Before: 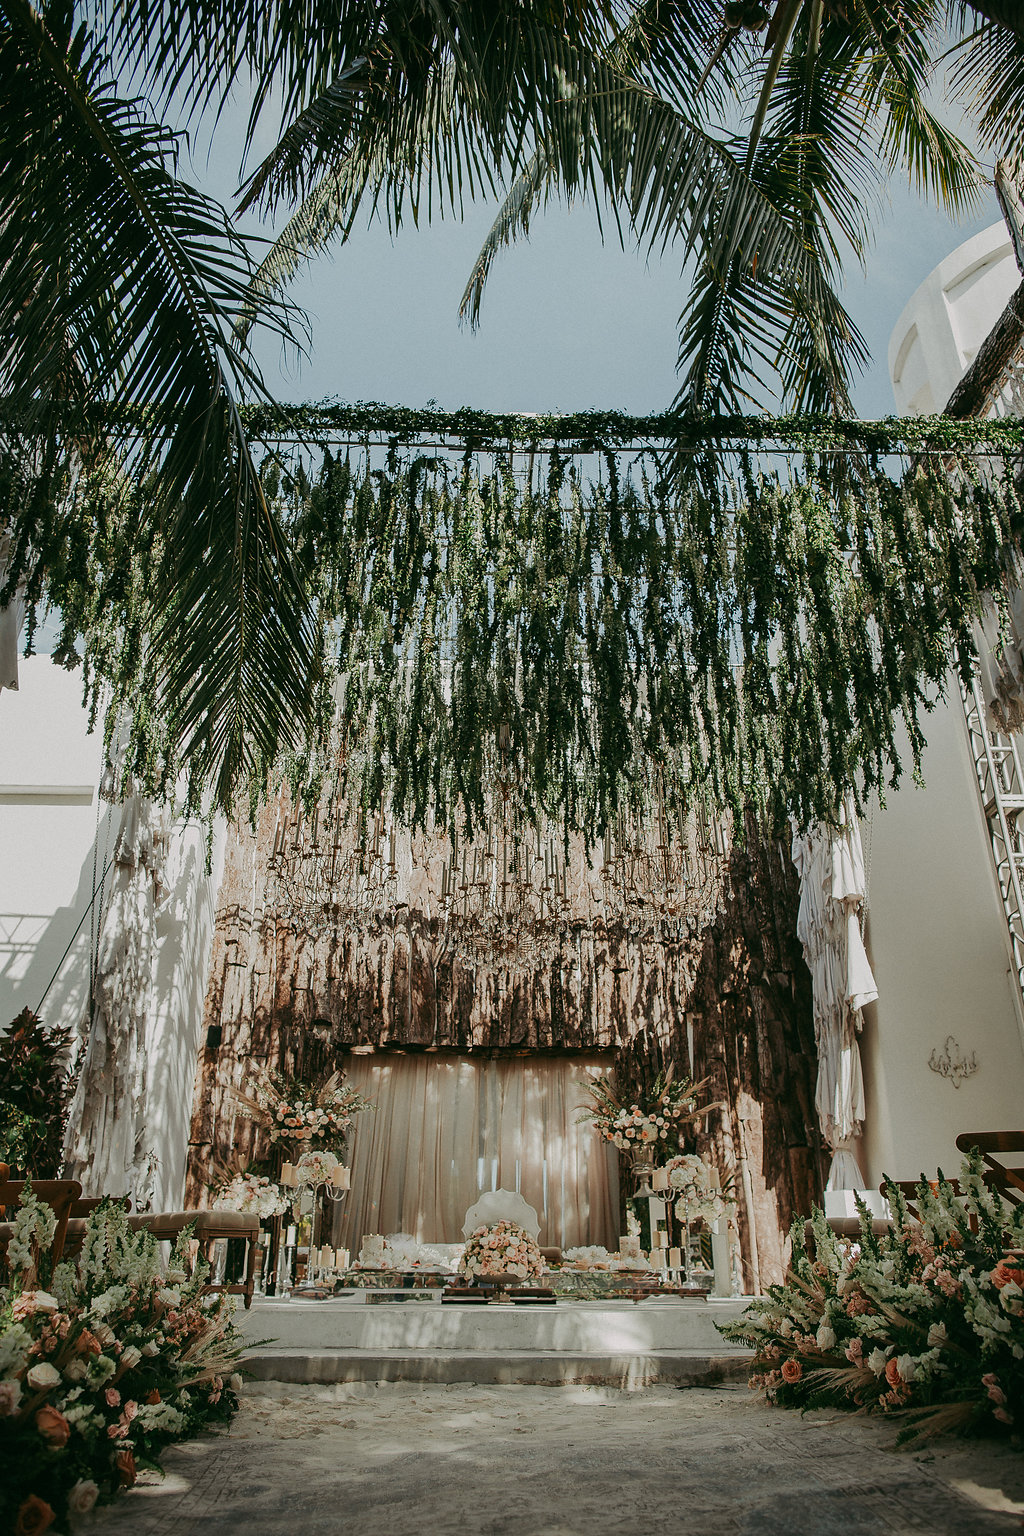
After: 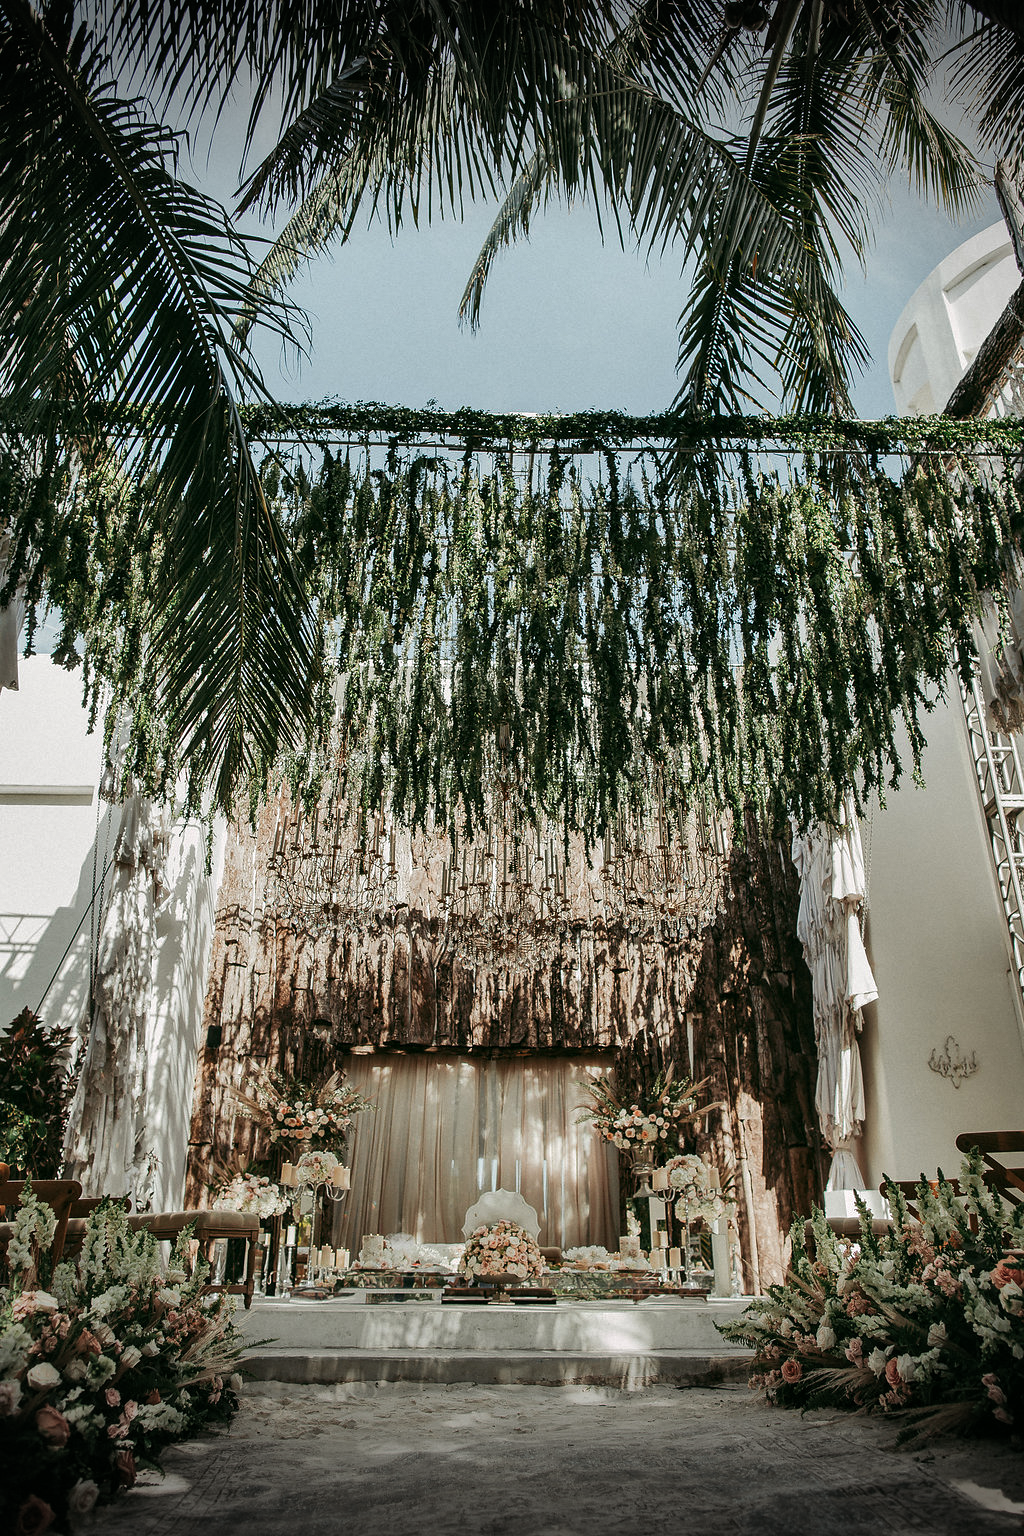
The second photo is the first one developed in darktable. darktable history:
color balance rgb: perceptual saturation grading › global saturation -0.503%, perceptual brilliance grading › highlights 10.699%, perceptual brilliance grading › shadows -10.994%
shadows and highlights: low approximation 0.01, soften with gaussian
vignetting: fall-off start 99.17%, brightness -0.677, width/height ratio 1.307
local contrast: highlights 101%, shadows 97%, detail 119%, midtone range 0.2
